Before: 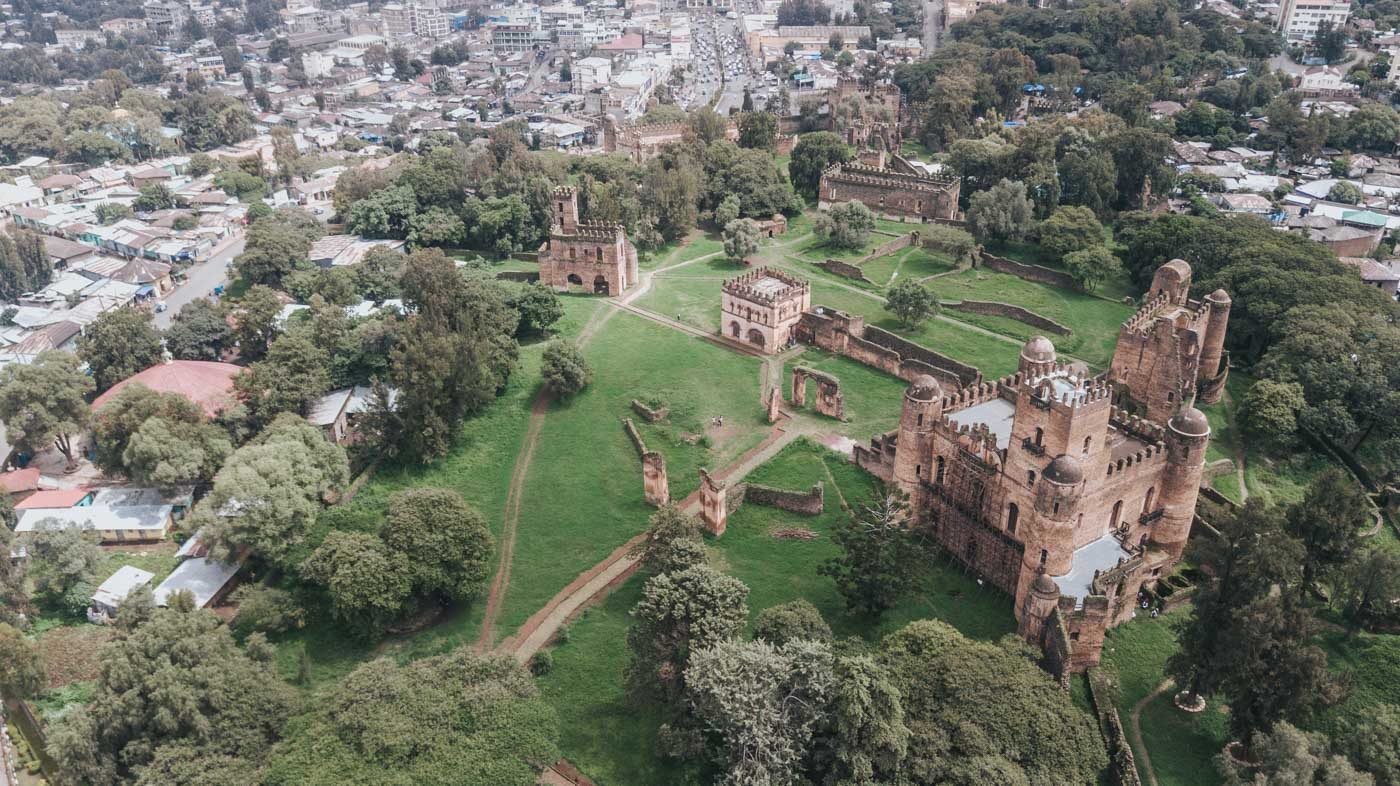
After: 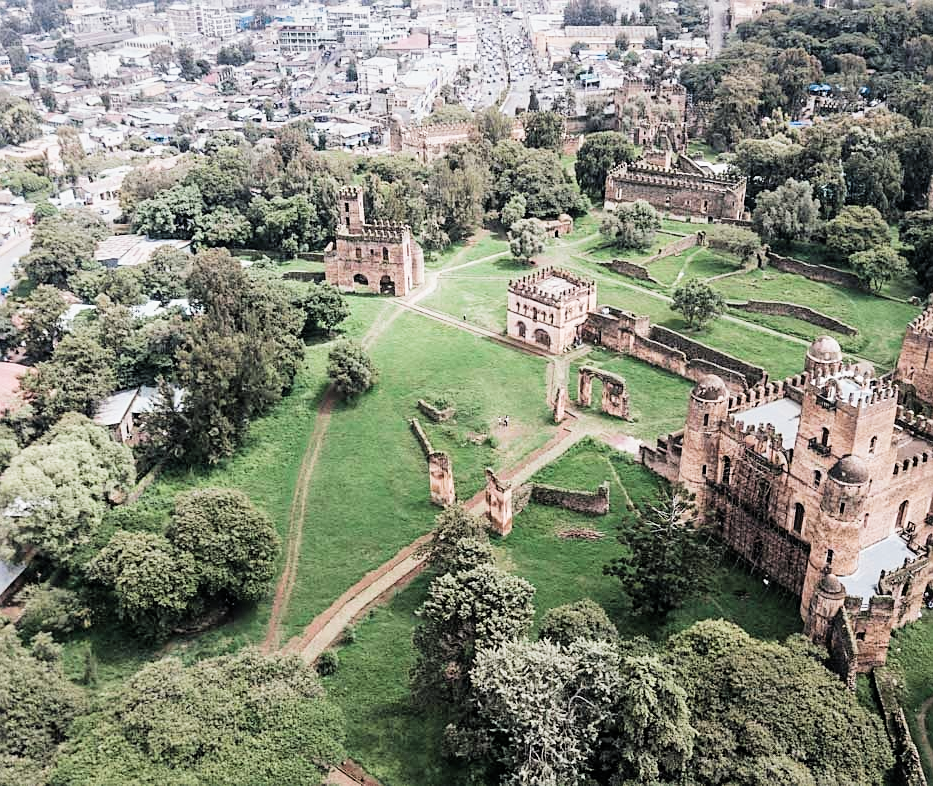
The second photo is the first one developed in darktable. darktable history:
crop and rotate: left 15.332%, right 17.979%
sharpen: on, module defaults
filmic rgb: black relative exposure -5.09 EV, white relative exposure 3.5 EV, threshold 5.96 EV, hardness 3.19, contrast 1.399, highlights saturation mix -31.37%, enable highlight reconstruction true
exposure: exposure 0.641 EV, compensate exposure bias true, compensate highlight preservation false
